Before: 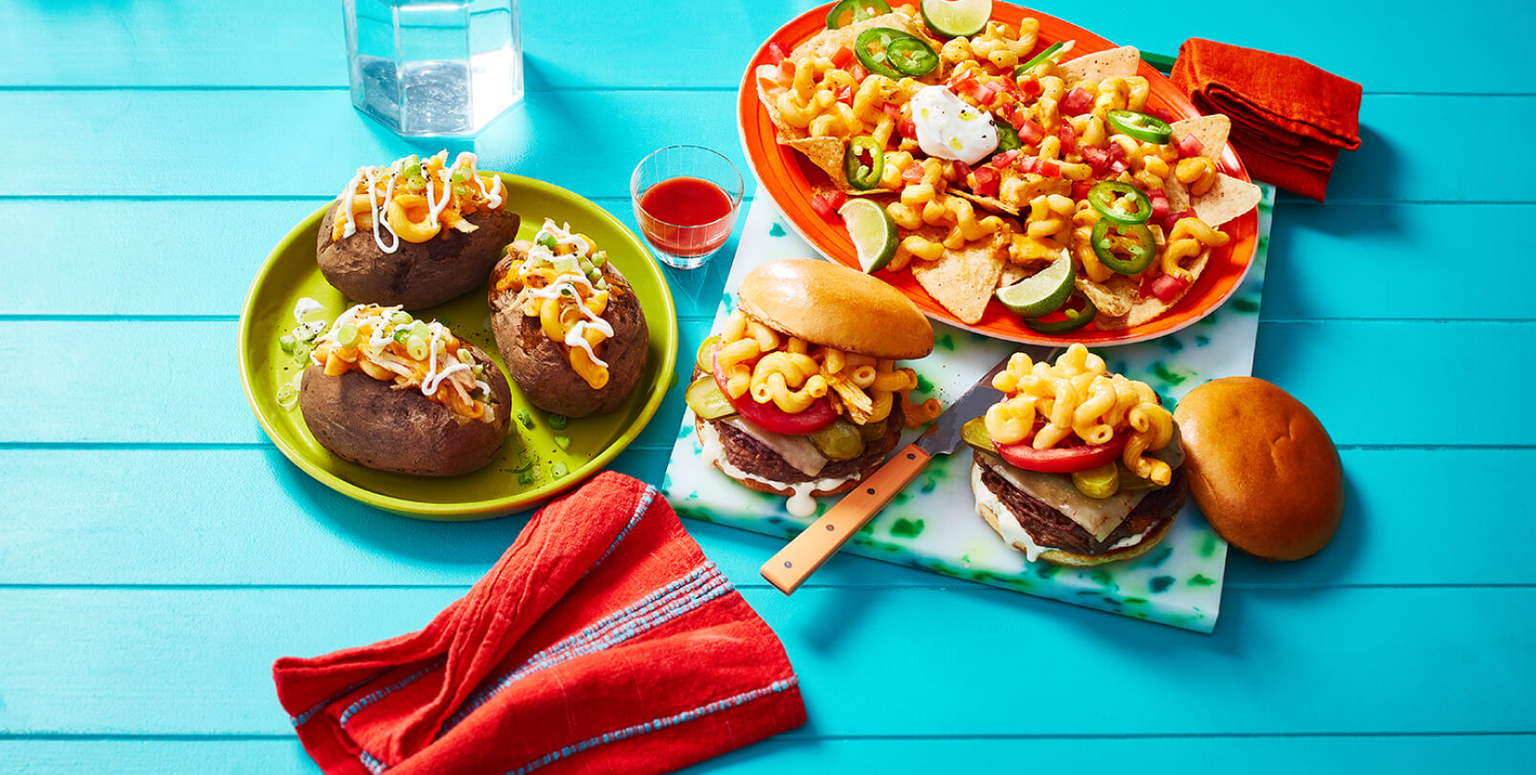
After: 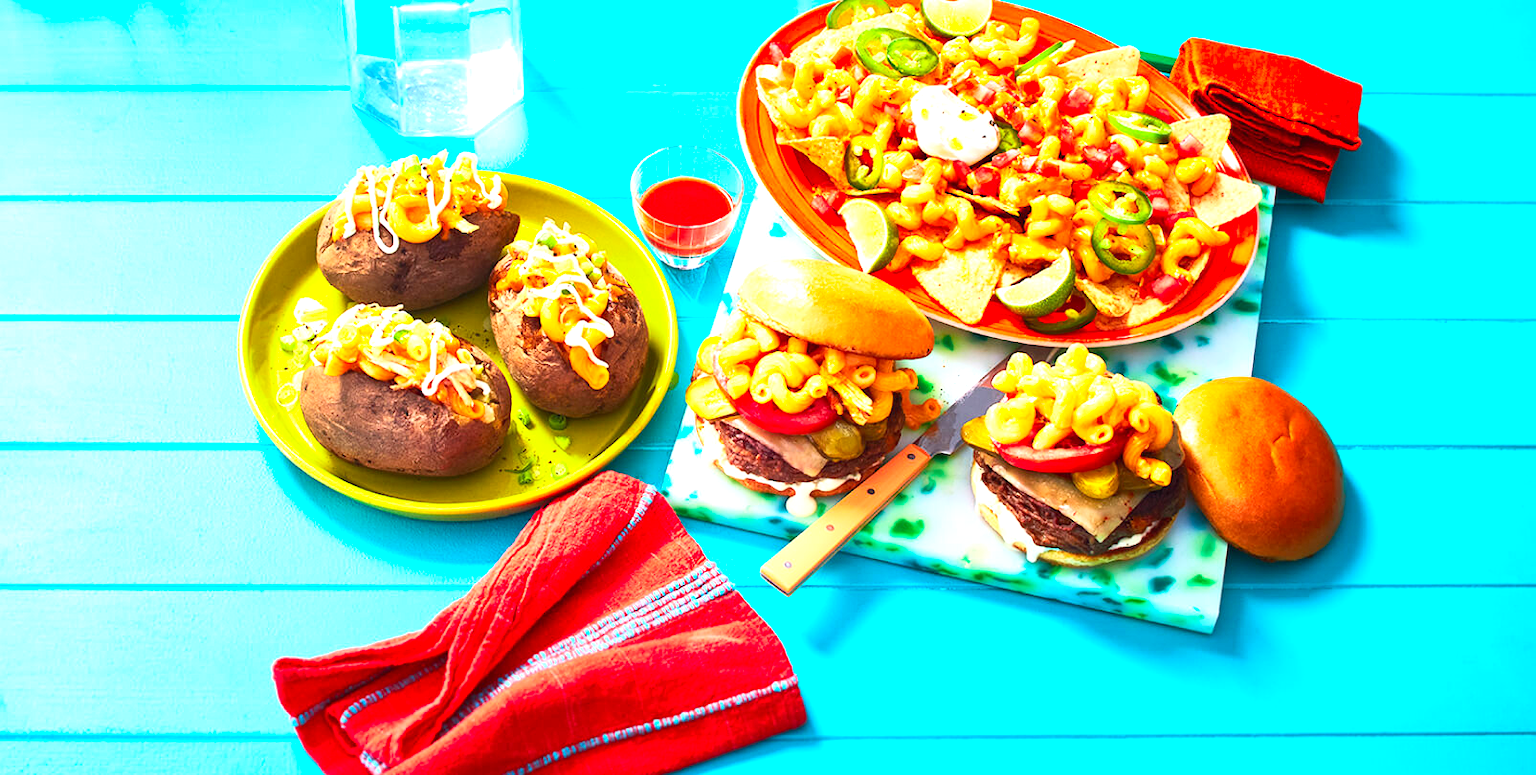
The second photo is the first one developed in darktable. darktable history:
contrast brightness saturation: contrast 0.204, brightness 0.161, saturation 0.221
exposure: black level correction 0, exposure 0.846 EV, compensate highlight preservation false
